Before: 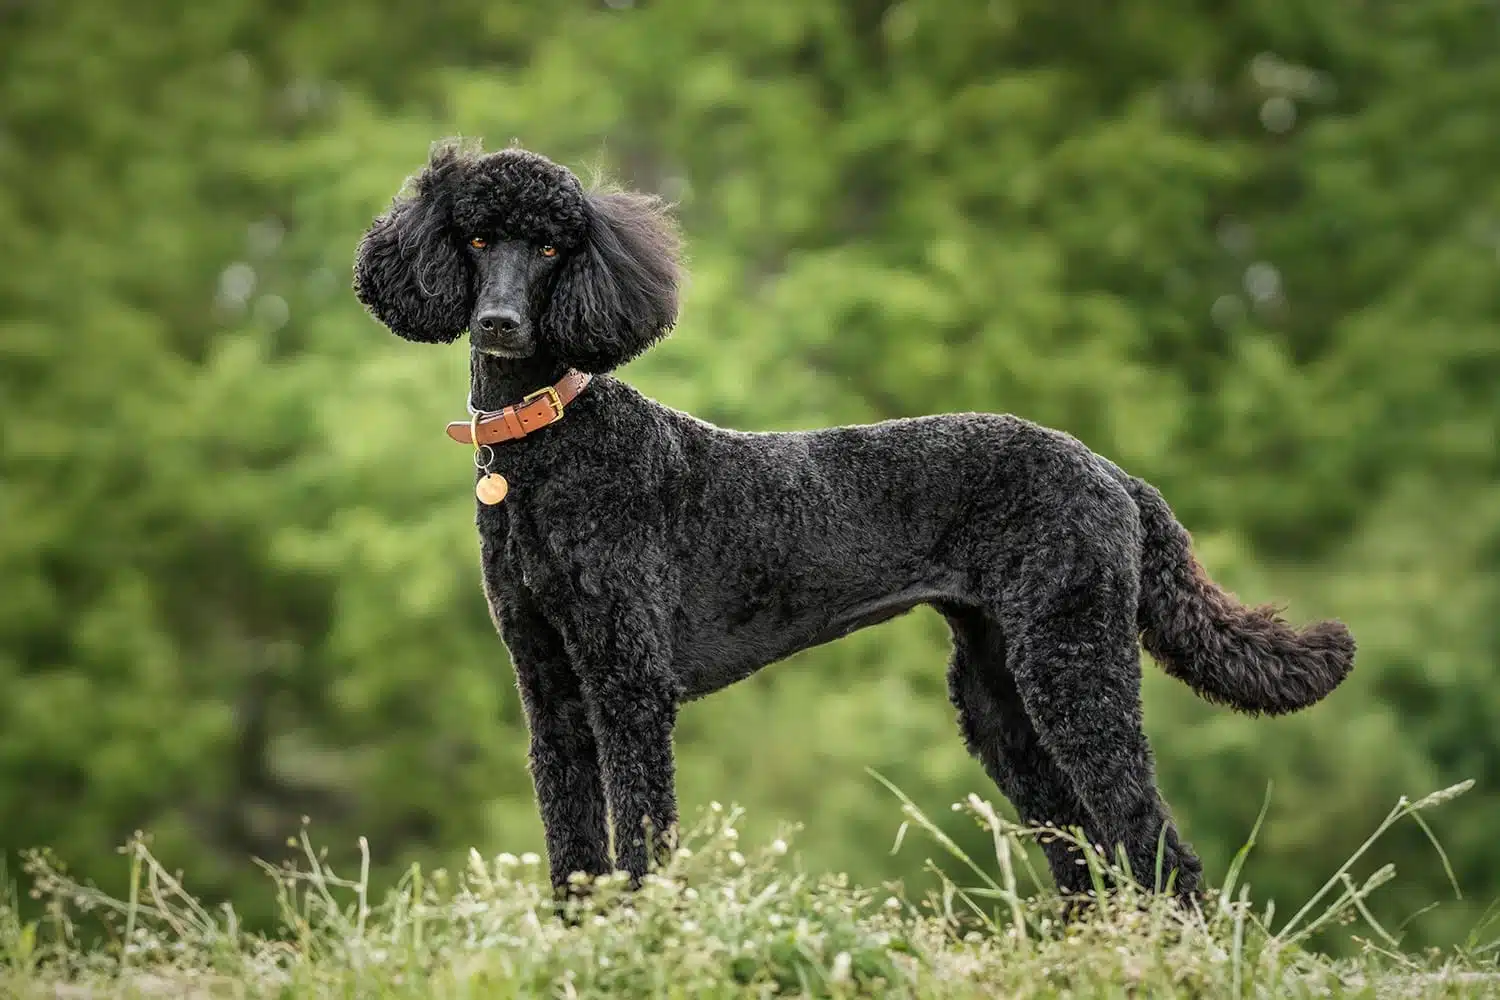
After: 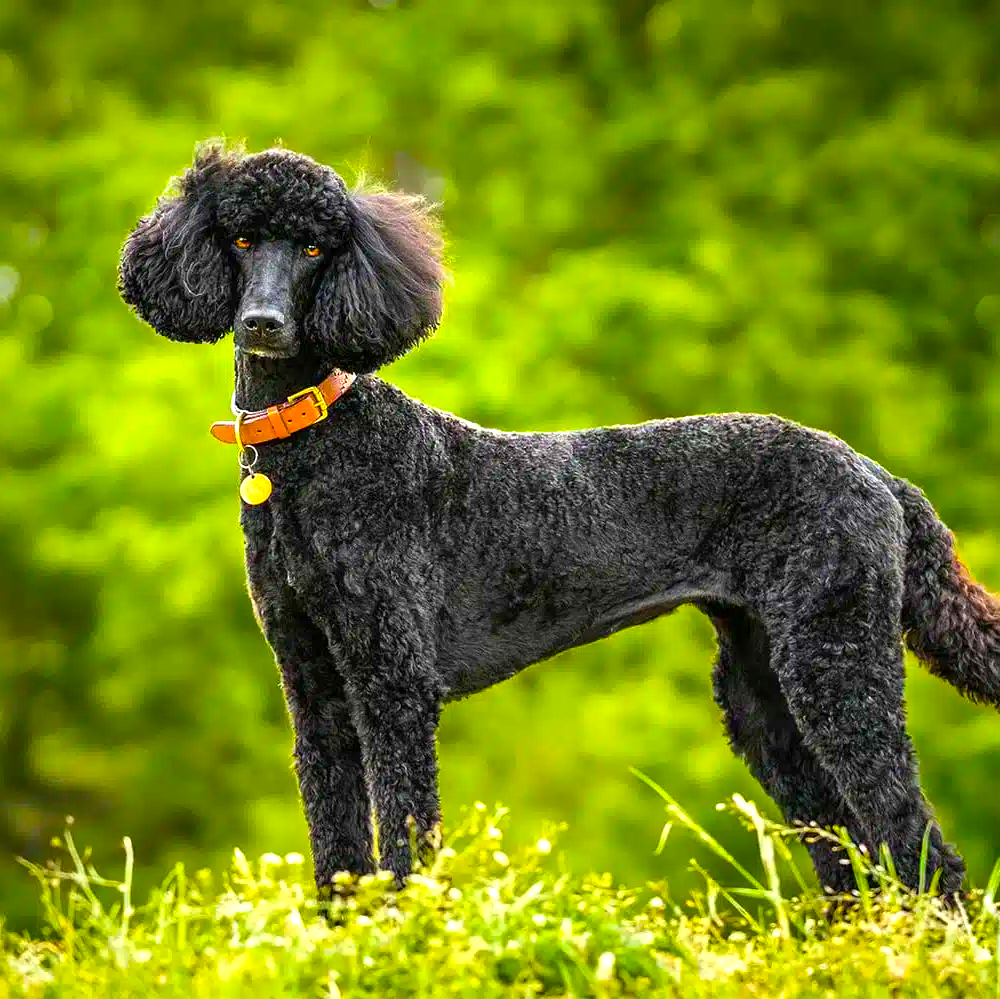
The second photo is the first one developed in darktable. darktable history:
crop and rotate: left 15.754%, right 17.579%
color balance rgb: linear chroma grading › global chroma 42%, perceptual saturation grading › global saturation 42%, perceptual brilliance grading › global brilliance 25%, global vibrance 33%
exposure: exposure -0.072 EV, compensate highlight preservation false
